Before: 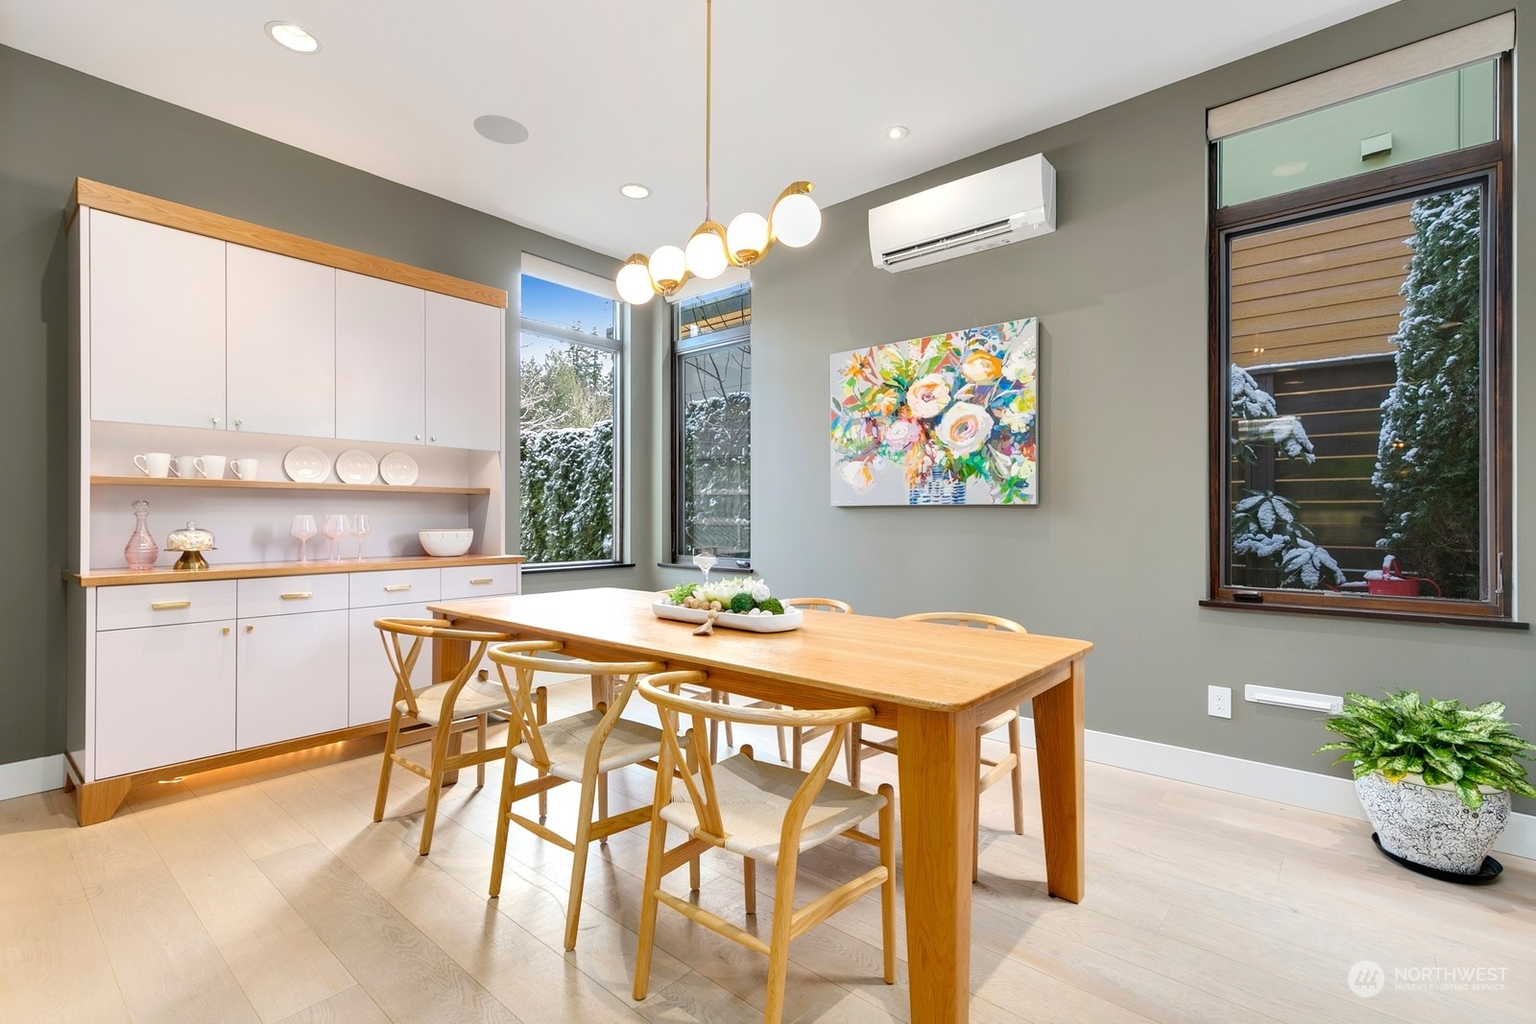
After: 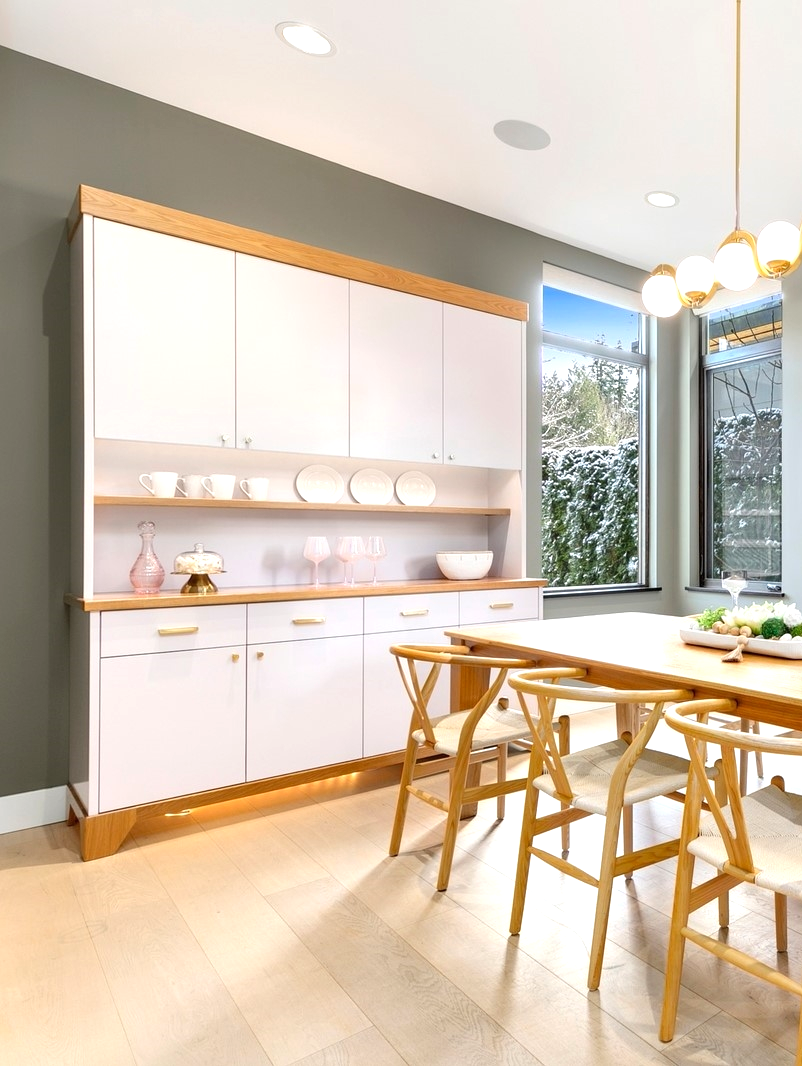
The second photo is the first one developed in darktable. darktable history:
crop and rotate: left 0.055%, top 0%, right 49.778%
levels: mode automatic, white 90.68%, levels [0.062, 0.494, 0.925]
